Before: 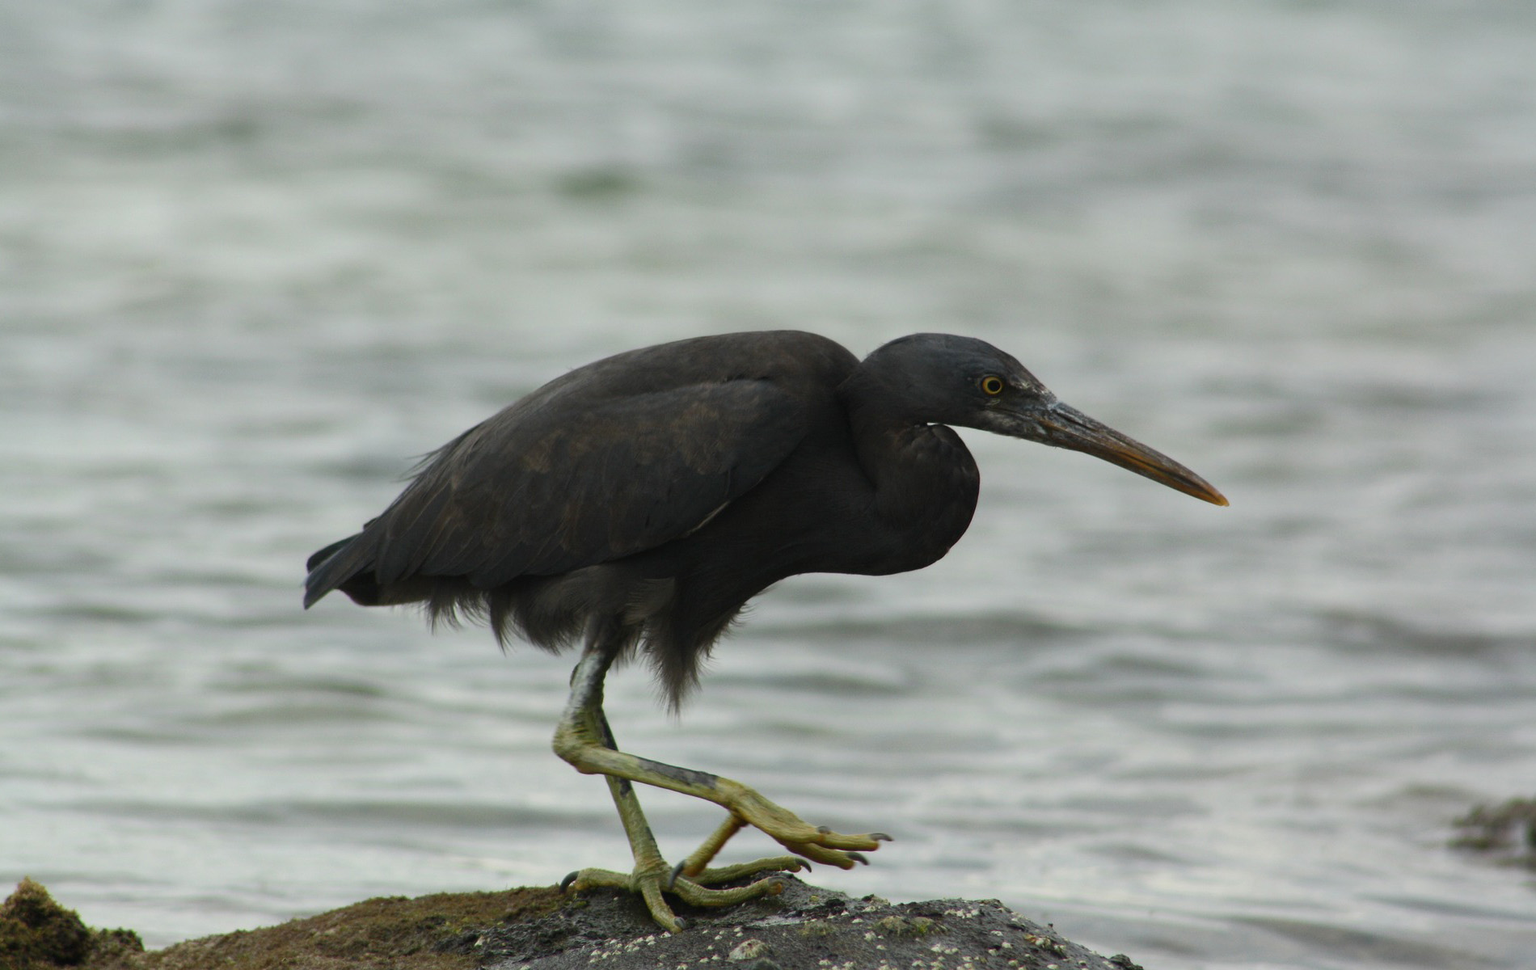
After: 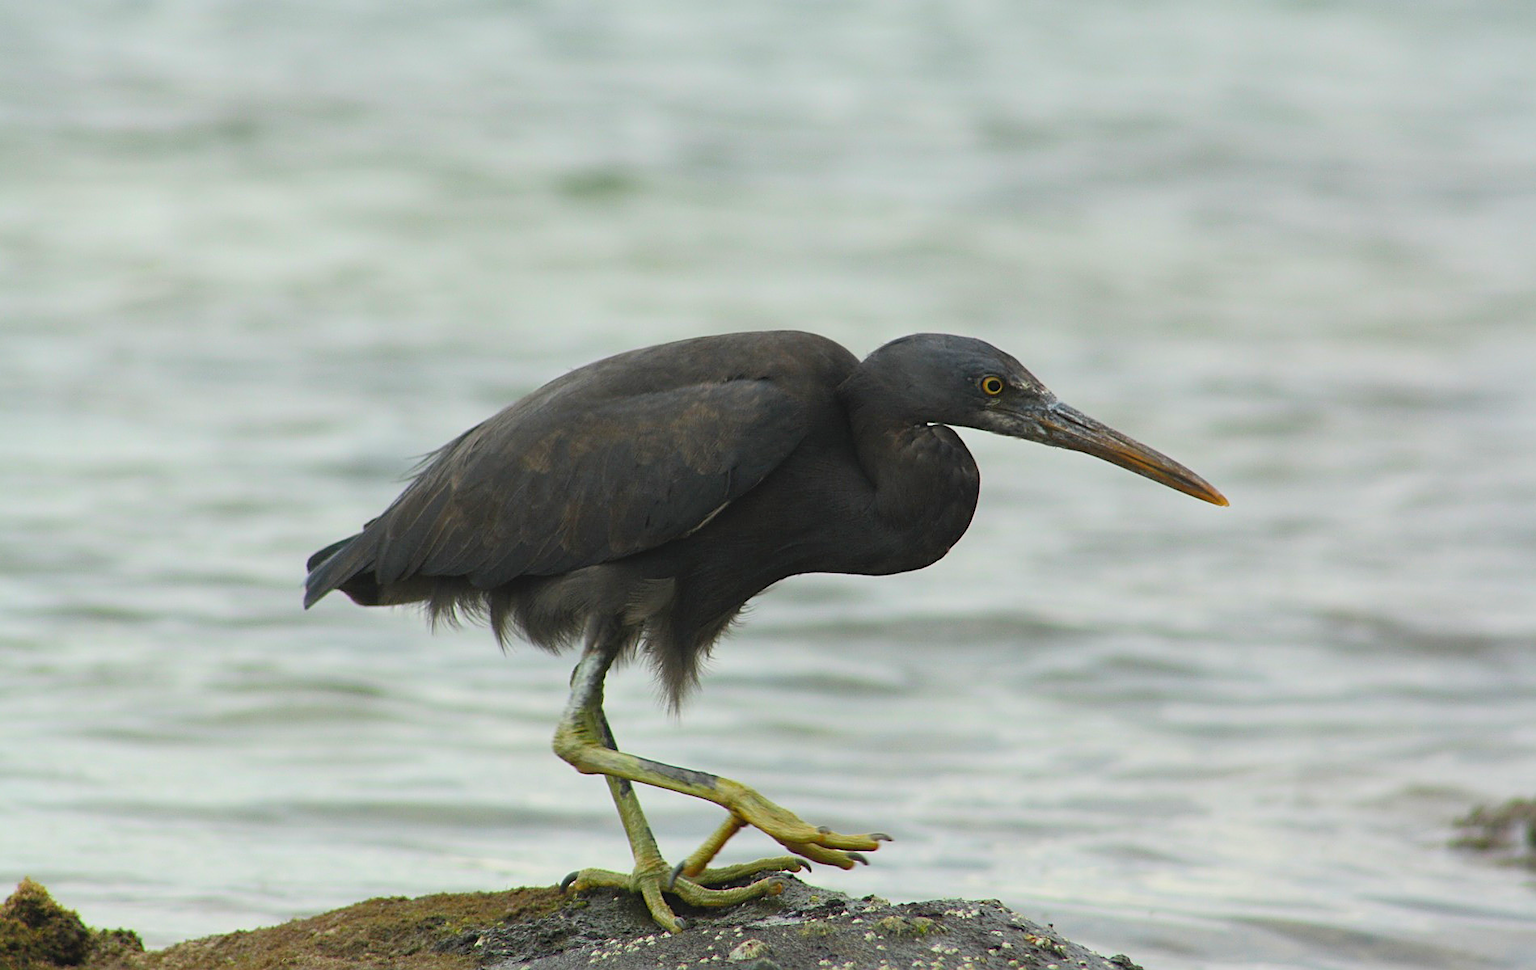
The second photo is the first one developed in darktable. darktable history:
sharpen: on, module defaults
contrast brightness saturation: contrast 0.07, brightness 0.18, saturation 0.4
